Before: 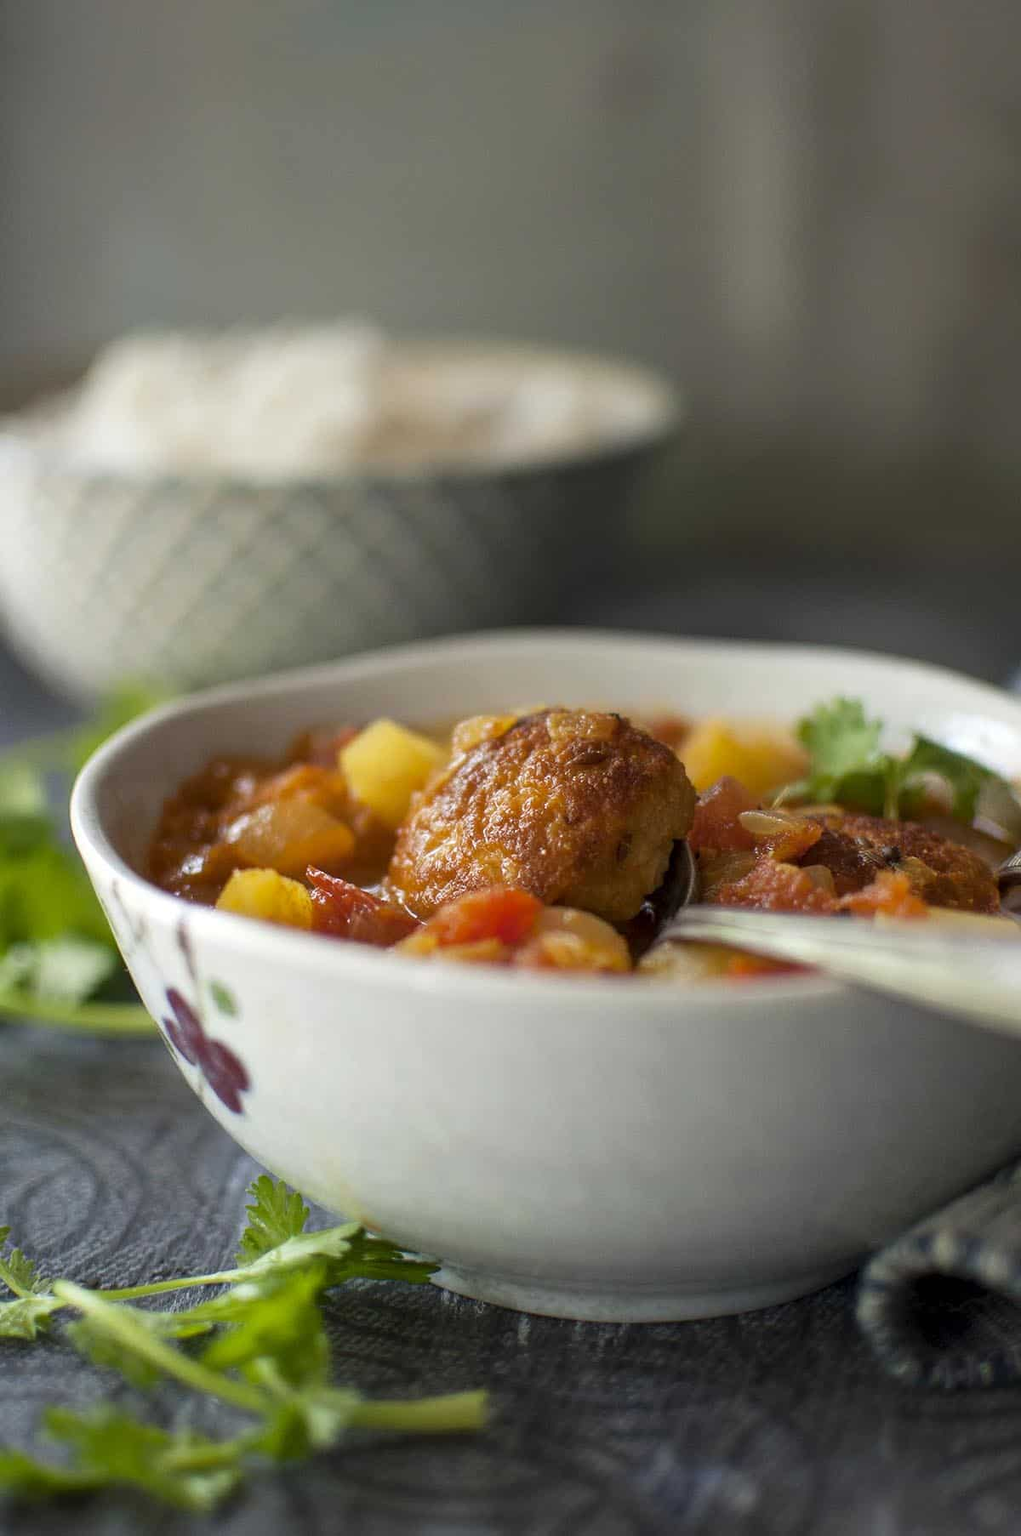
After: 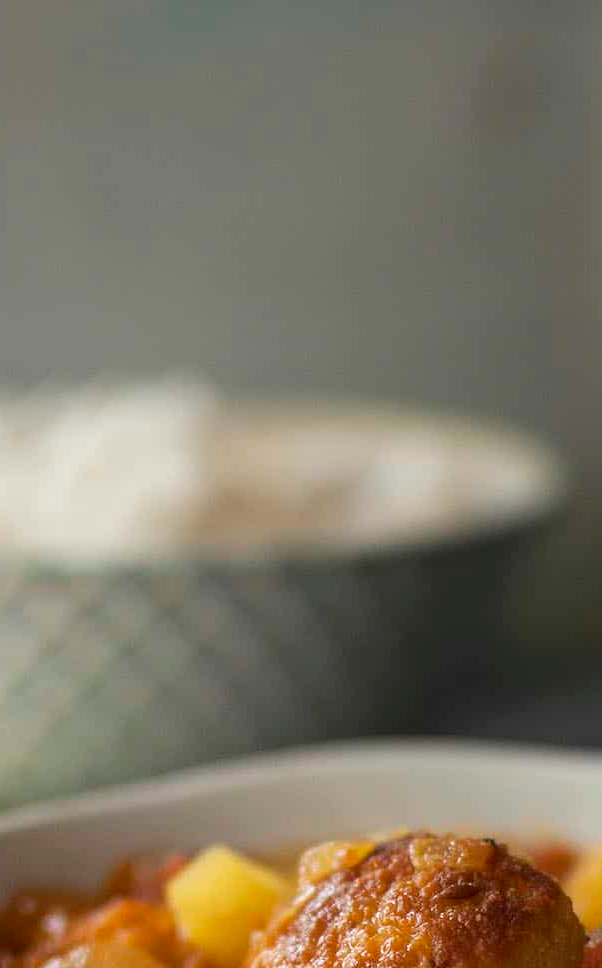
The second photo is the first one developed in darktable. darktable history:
crop: left 19.434%, right 30.381%, bottom 46.393%
